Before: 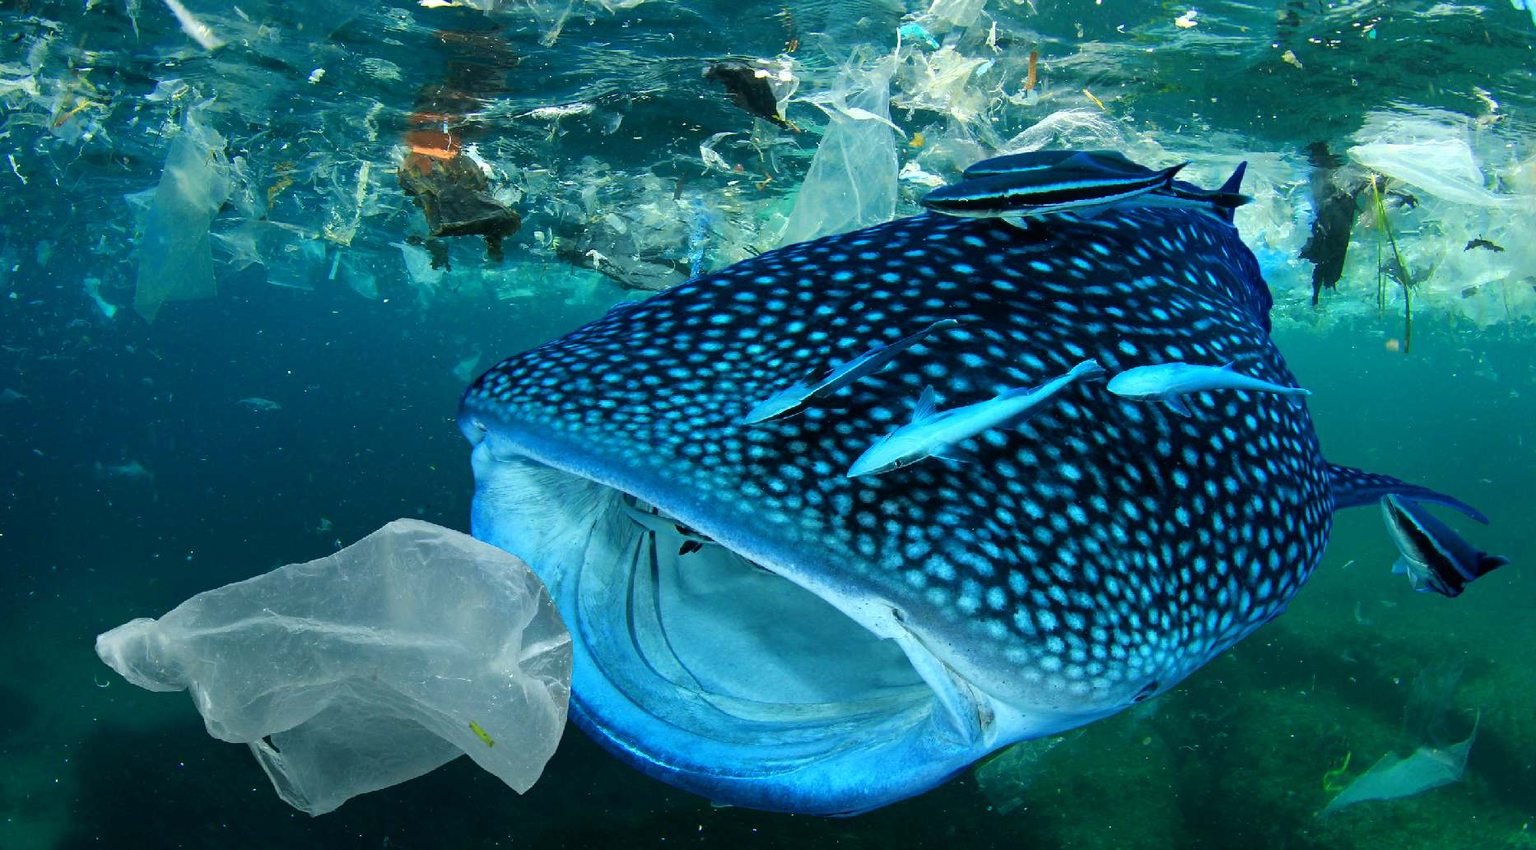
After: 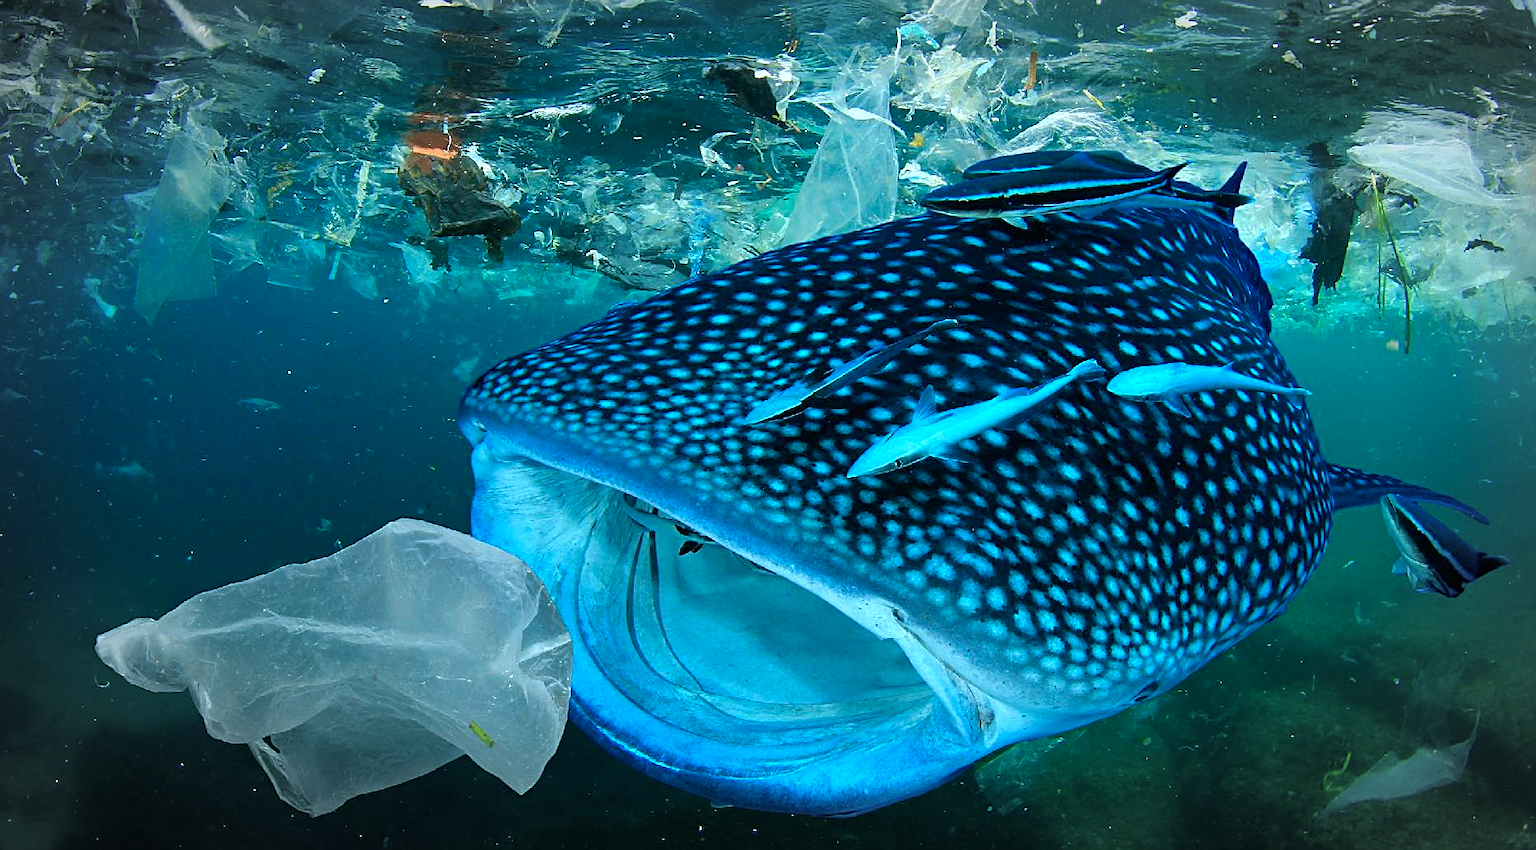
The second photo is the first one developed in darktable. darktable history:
color correction: highlights a* -4.18, highlights b* -10.81
sharpen: amount 0.55
vignetting: automatic ratio true
